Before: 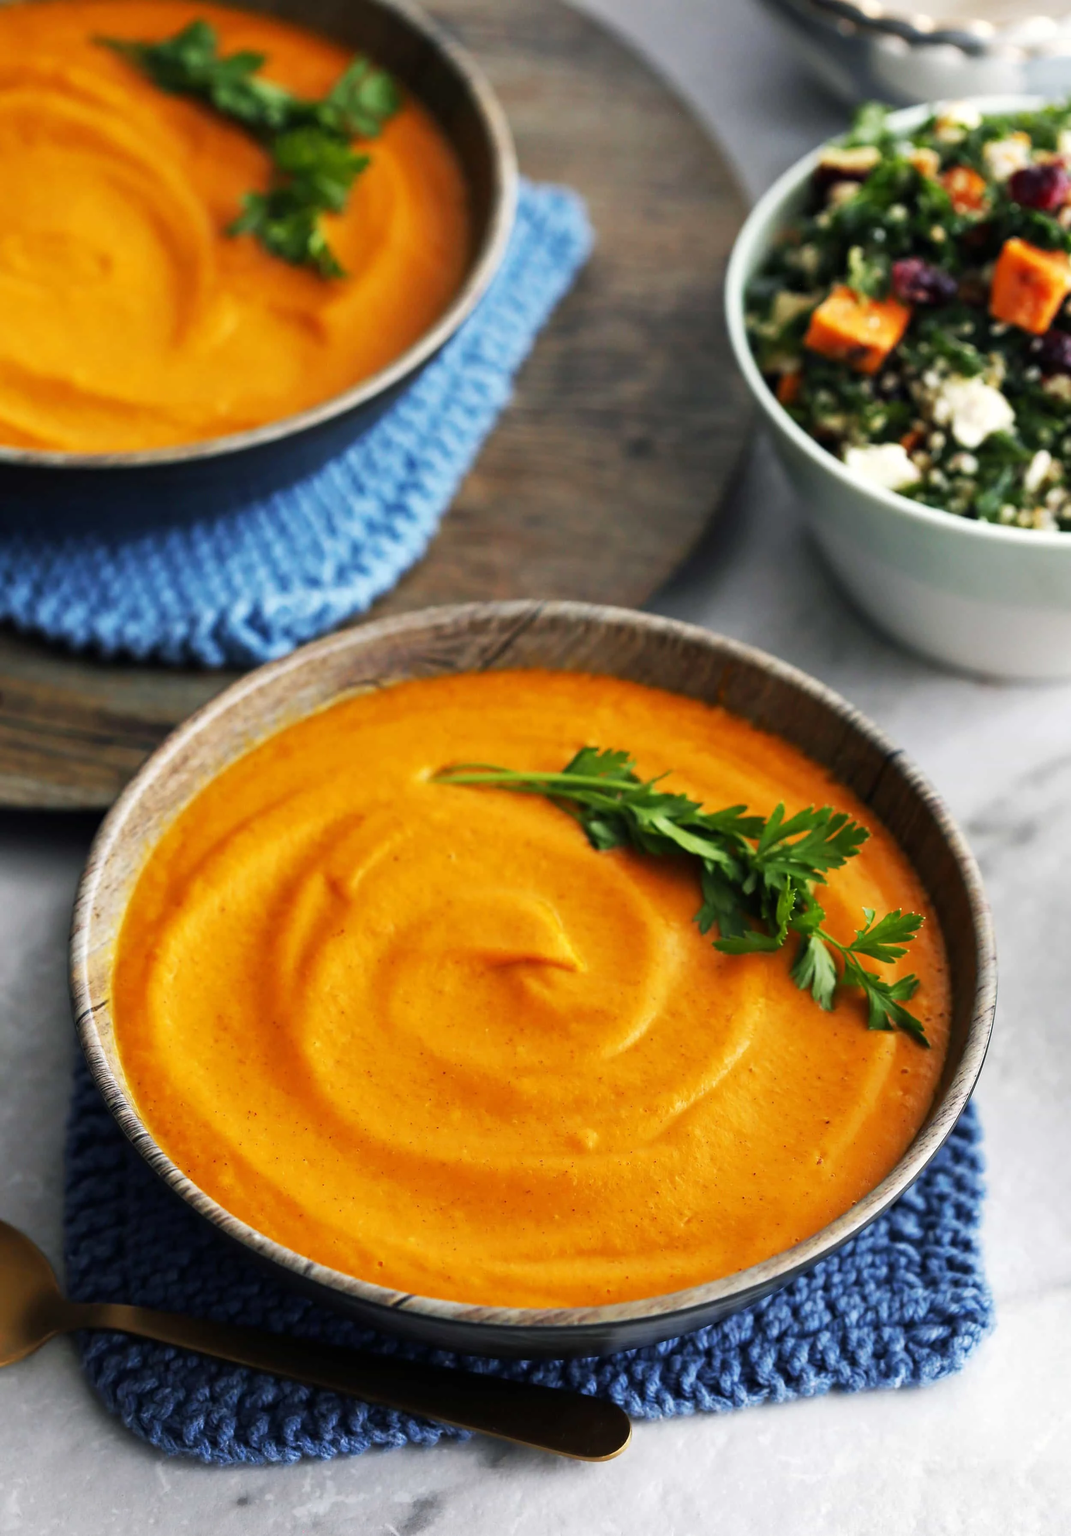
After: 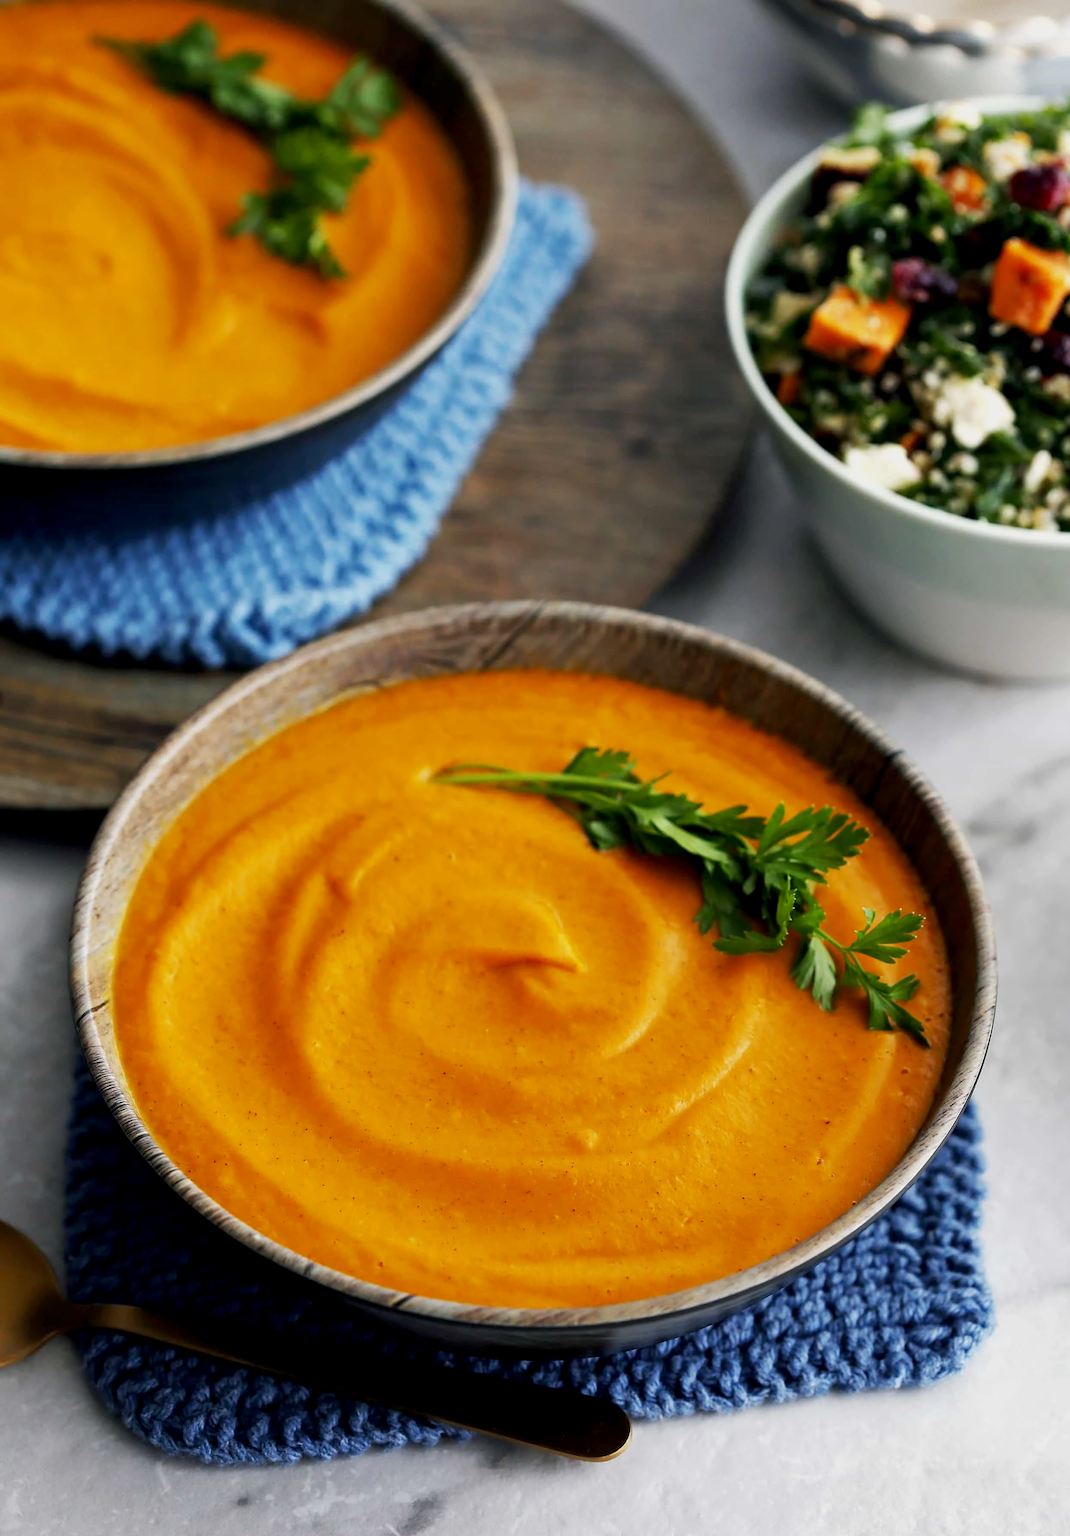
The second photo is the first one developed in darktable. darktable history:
sharpen: amount 0.204
exposure: black level correction 0.006, exposure -0.224 EV, compensate highlight preservation false
